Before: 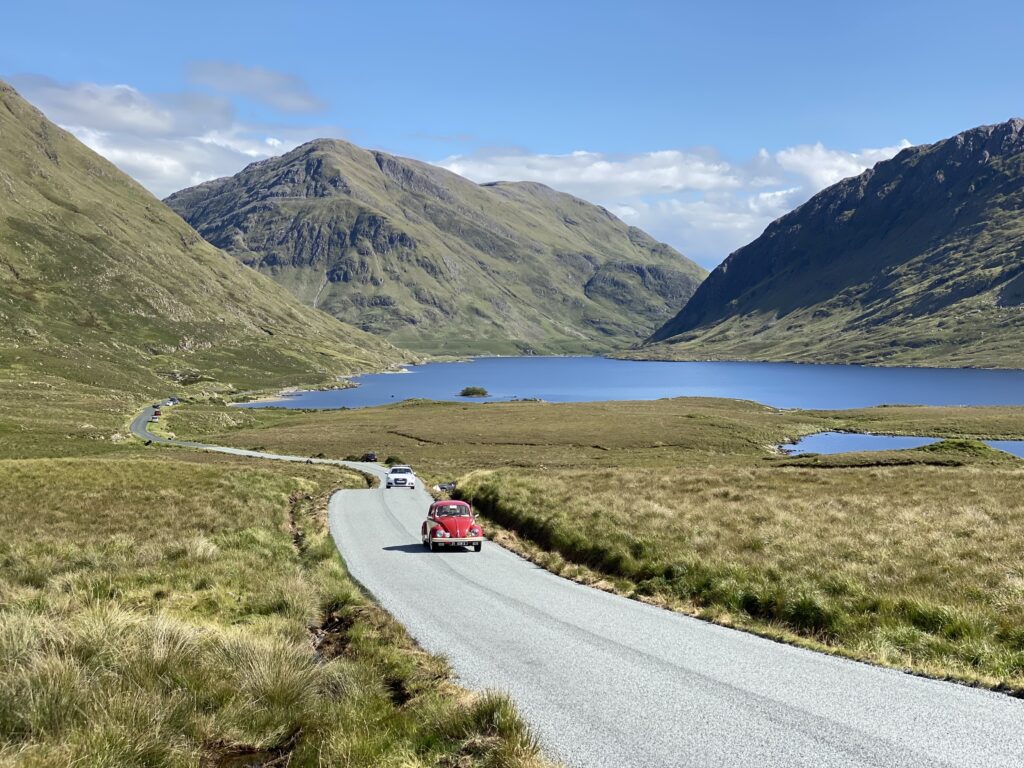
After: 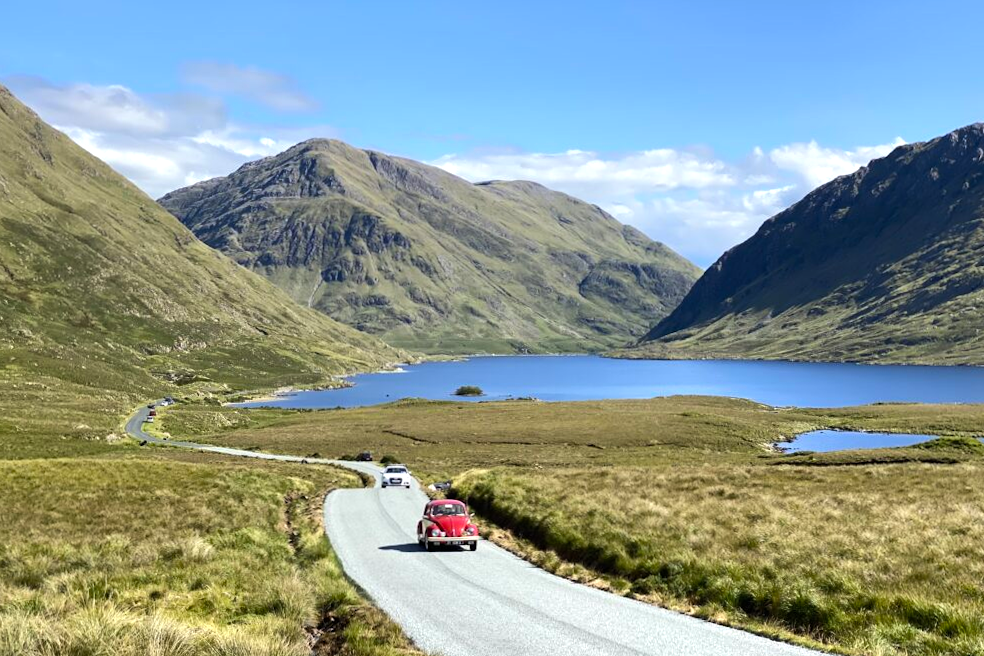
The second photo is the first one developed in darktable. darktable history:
tone equalizer: -8 EV -0.417 EV, -7 EV -0.389 EV, -6 EV -0.333 EV, -5 EV -0.222 EV, -3 EV 0.222 EV, -2 EV 0.333 EV, -1 EV 0.389 EV, +0 EV 0.417 EV, edges refinement/feathering 500, mask exposure compensation -1.57 EV, preserve details no
crop and rotate: angle 0.2°, left 0.275%, right 3.127%, bottom 14.18%
color balance rgb: perceptual saturation grading › global saturation 20%, global vibrance 10%
